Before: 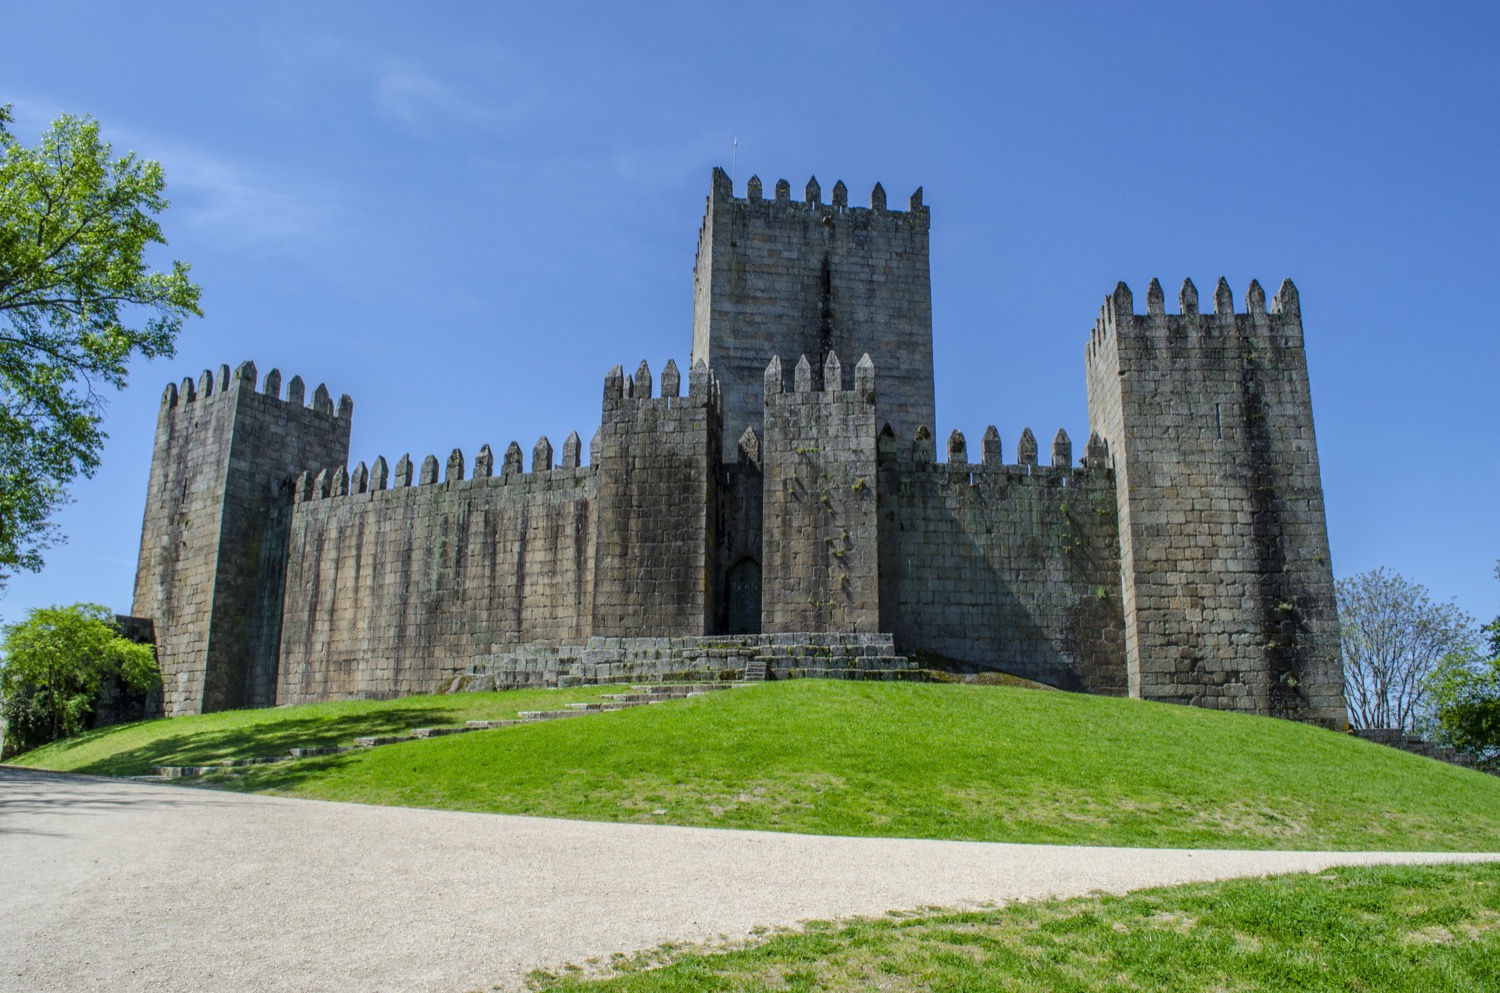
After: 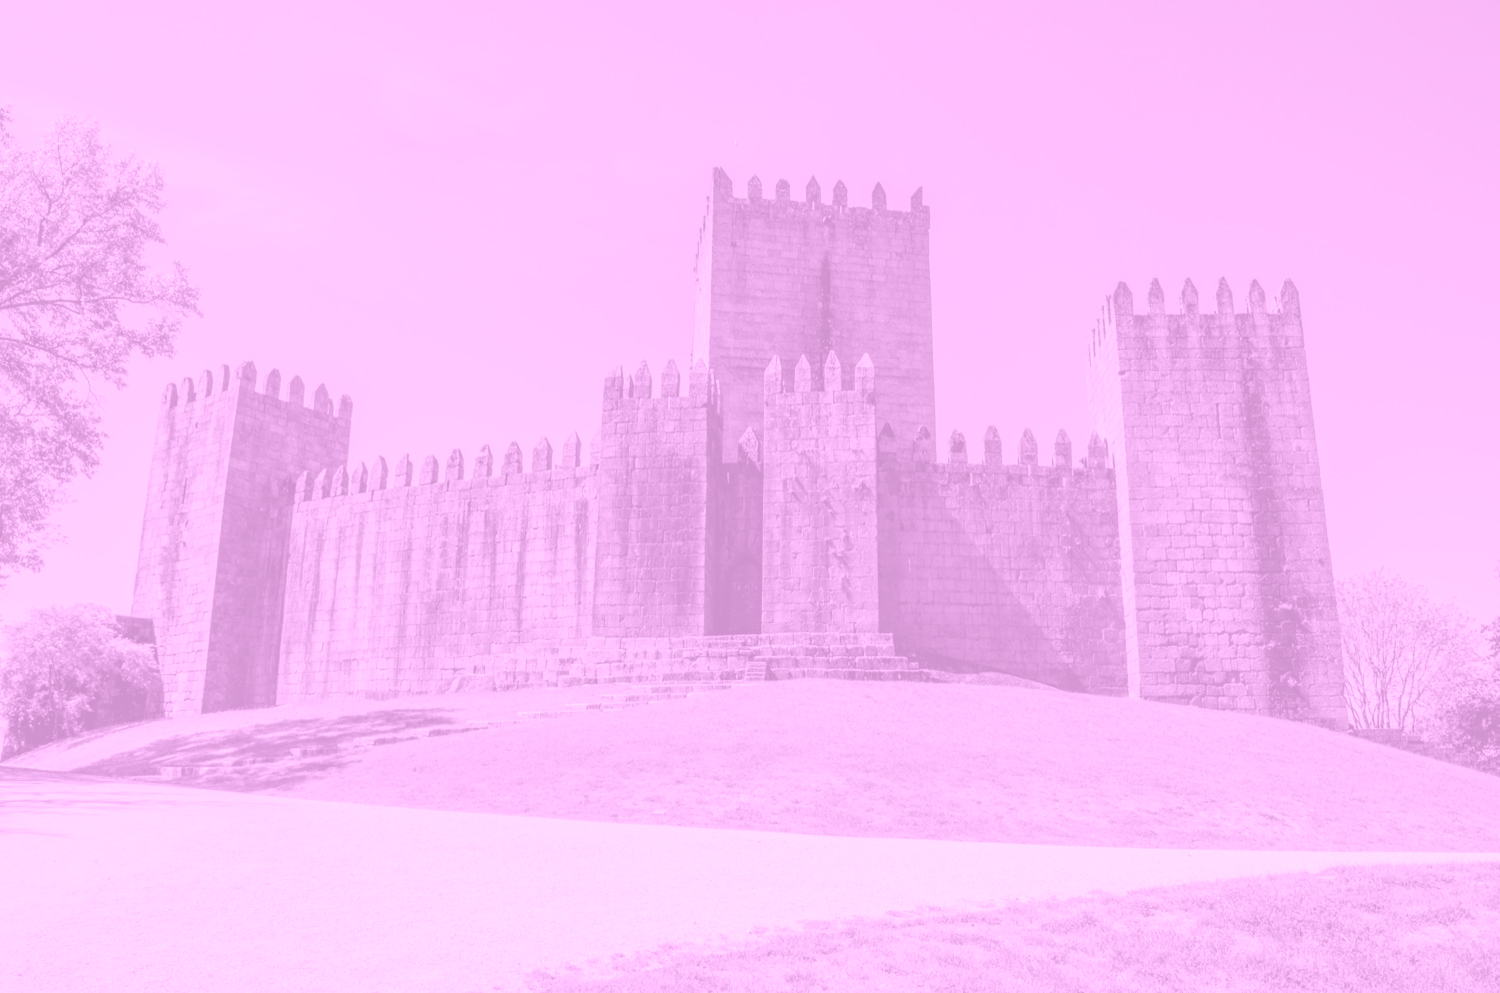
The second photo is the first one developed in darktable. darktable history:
colorize: hue 331.2°, saturation 75%, source mix 30.28%, lightness 70.52%, version 1
contrast brightness saturation: saturation 0.1
